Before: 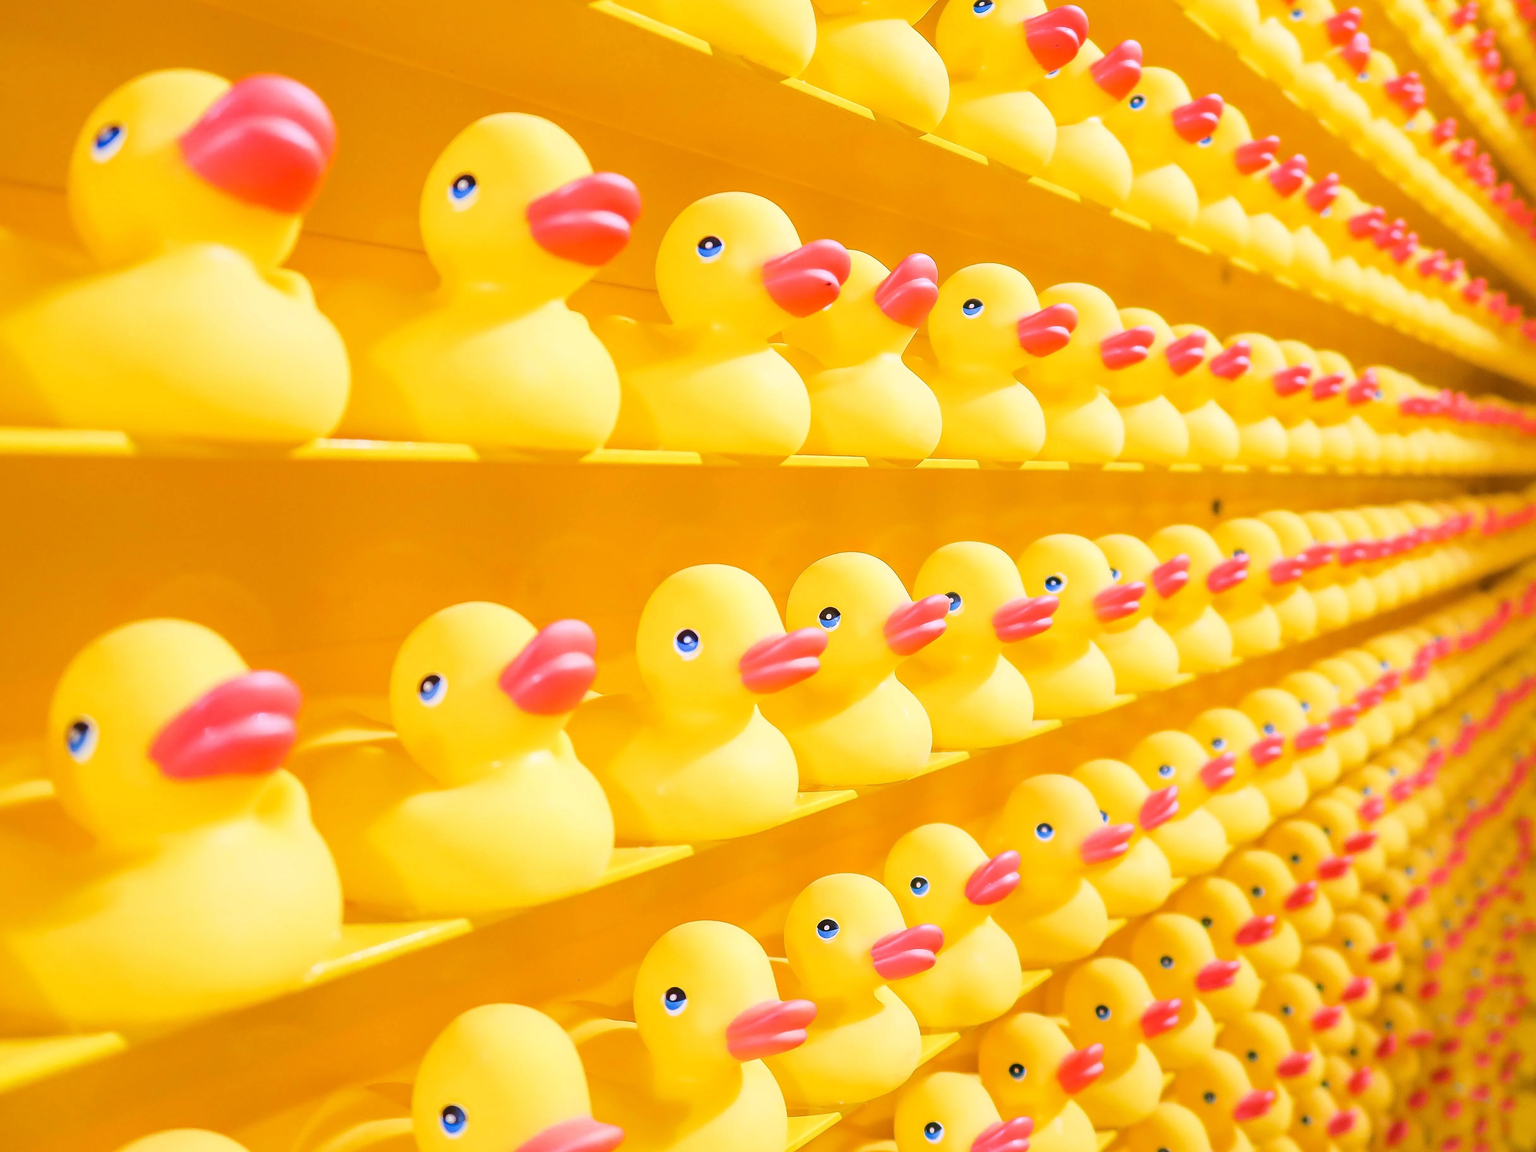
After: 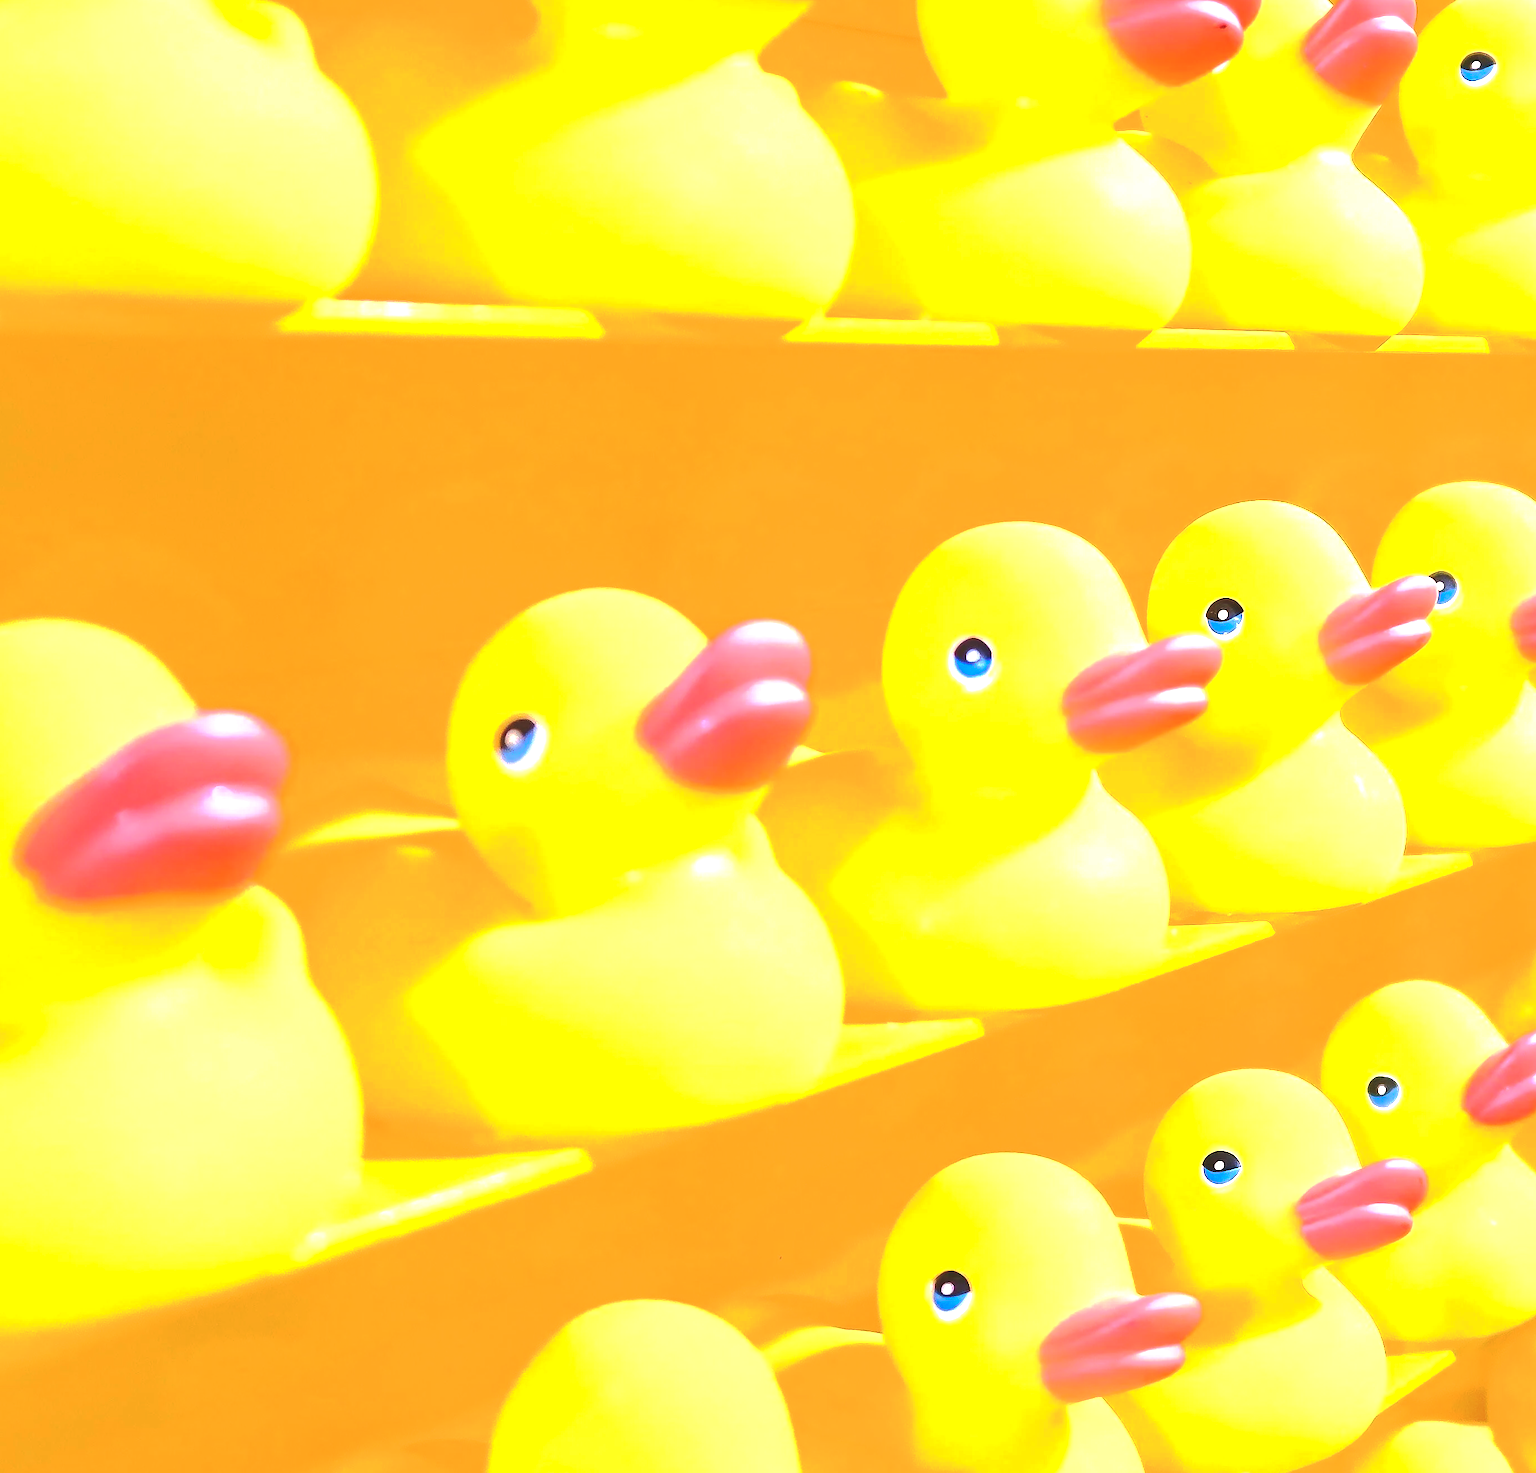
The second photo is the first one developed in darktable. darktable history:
crop: left 8.985%, top 23.404%, right 34.509%, bottom 4.287%
tone curve: curves: ch0 [(0, 0) (0.003, 0.08) (0.011, 0.088) (0.025, 0.104) (0.044, 0.122) (0.069, 0.141) (0.1, 0.161) (0.136, 0.181) (0.177, 0.209) (0.224, 0.246) (0.277, 0.293) (0.335, 0.343) (0.399, 0.399) (0.468, 0.464) (0.543, 0.54) (0.623, 0.616) (0.709, 0.694) (0.801, 0.757) (0.898, 0.821) (1, 1)], preserve colors none
tone equalizer: -8 EV -0.747 EV, -7 EV -0.678 EV, -6 EV -0.577 EV, -5 EV -0.376 EV, -3 EV 0.405 EV, -2 EV 0.6 EV, -1 EV 0.689 EV, +0 EV 0.778 EV
